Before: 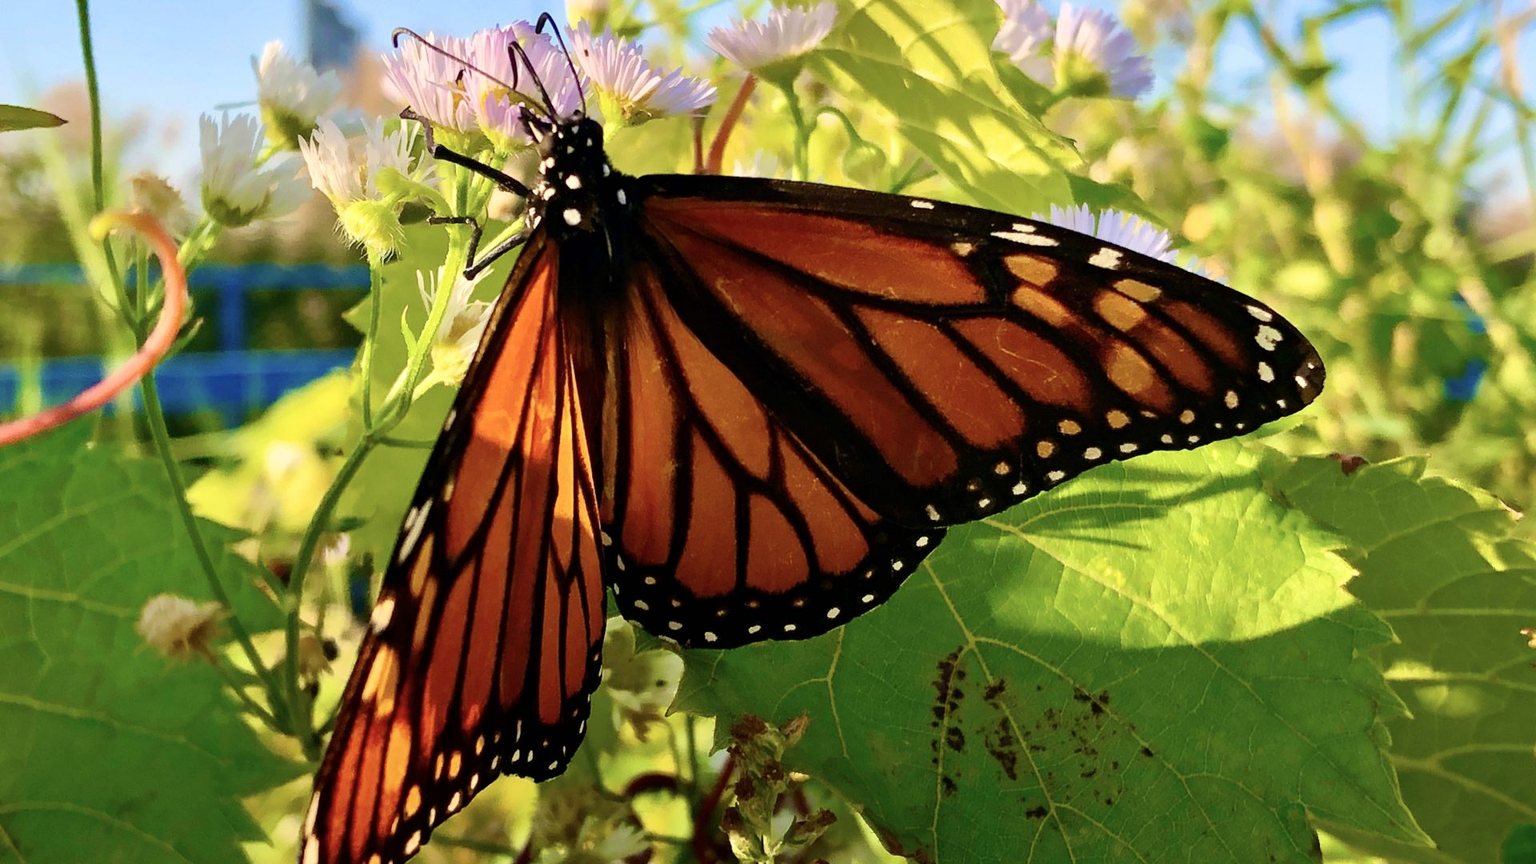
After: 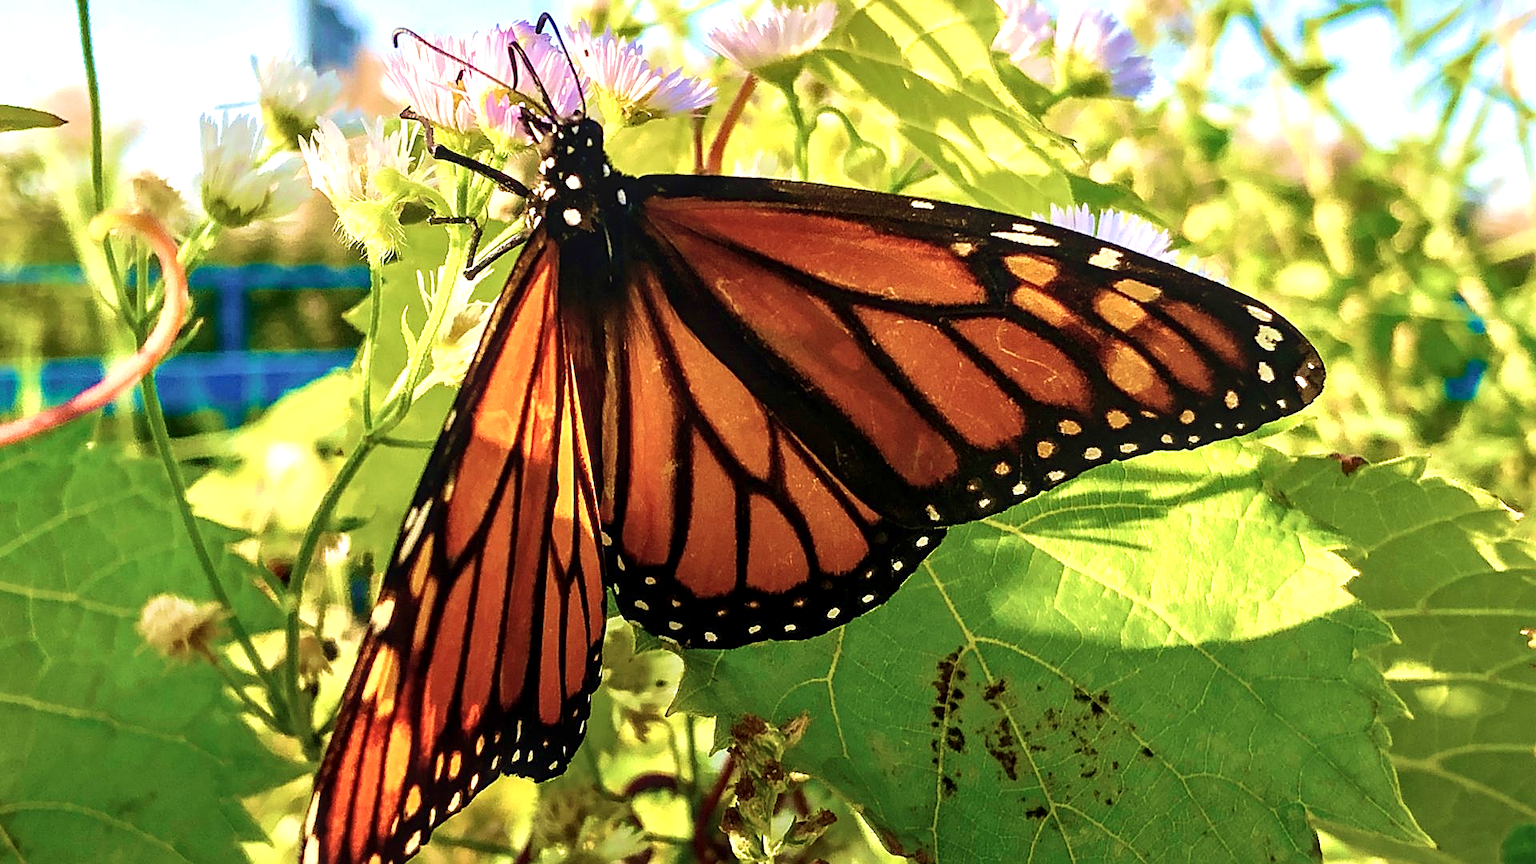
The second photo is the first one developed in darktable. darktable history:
exposure: black level correction 0, exposure 0.68 EV, compensate exposure bias true, compensate highlight preservation false
velvia: strength 45%
local contrast: detail 130%
sharpen: on, module defaults
